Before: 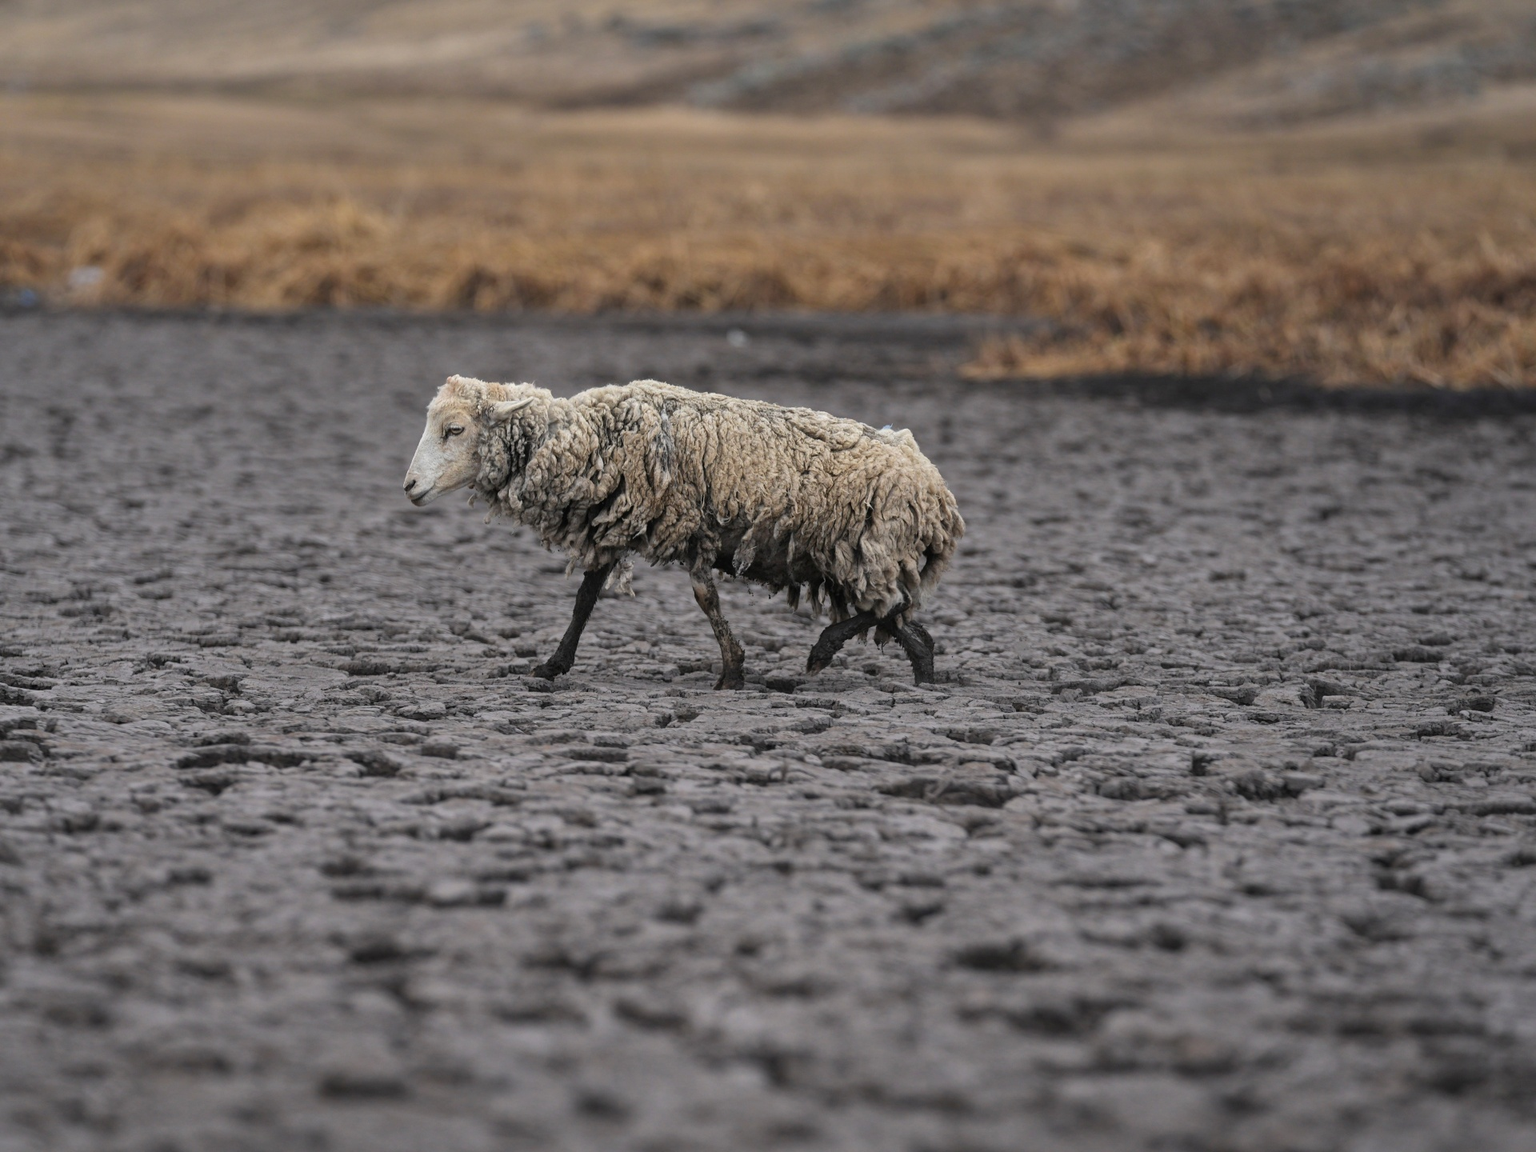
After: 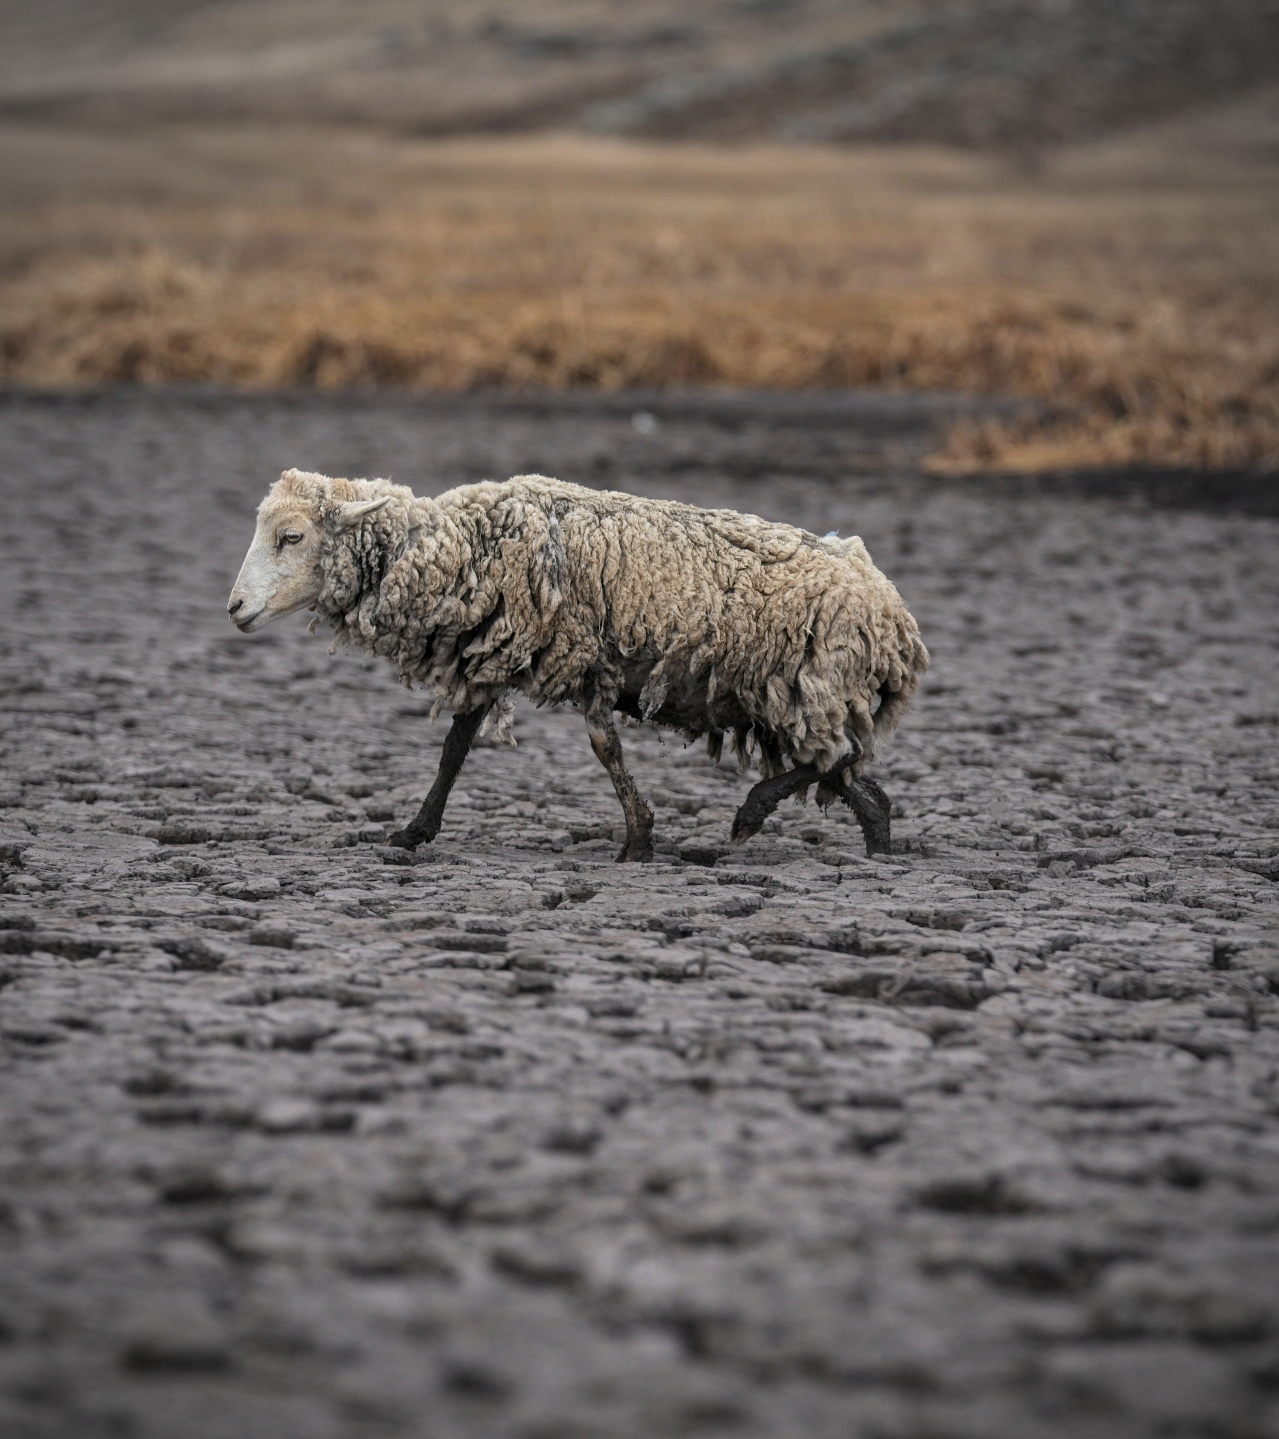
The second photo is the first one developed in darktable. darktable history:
base curve: curves: ch0 [(0, 0) (0.297, 0.298) (1, 1)], preserve colors none
local contrast: highlights 100%, shadows 100%, detail 120%, midtone range 0.2
crop and rotate: left 14.436%, right 18.898%
vignetting: fall-off start 71.74%
